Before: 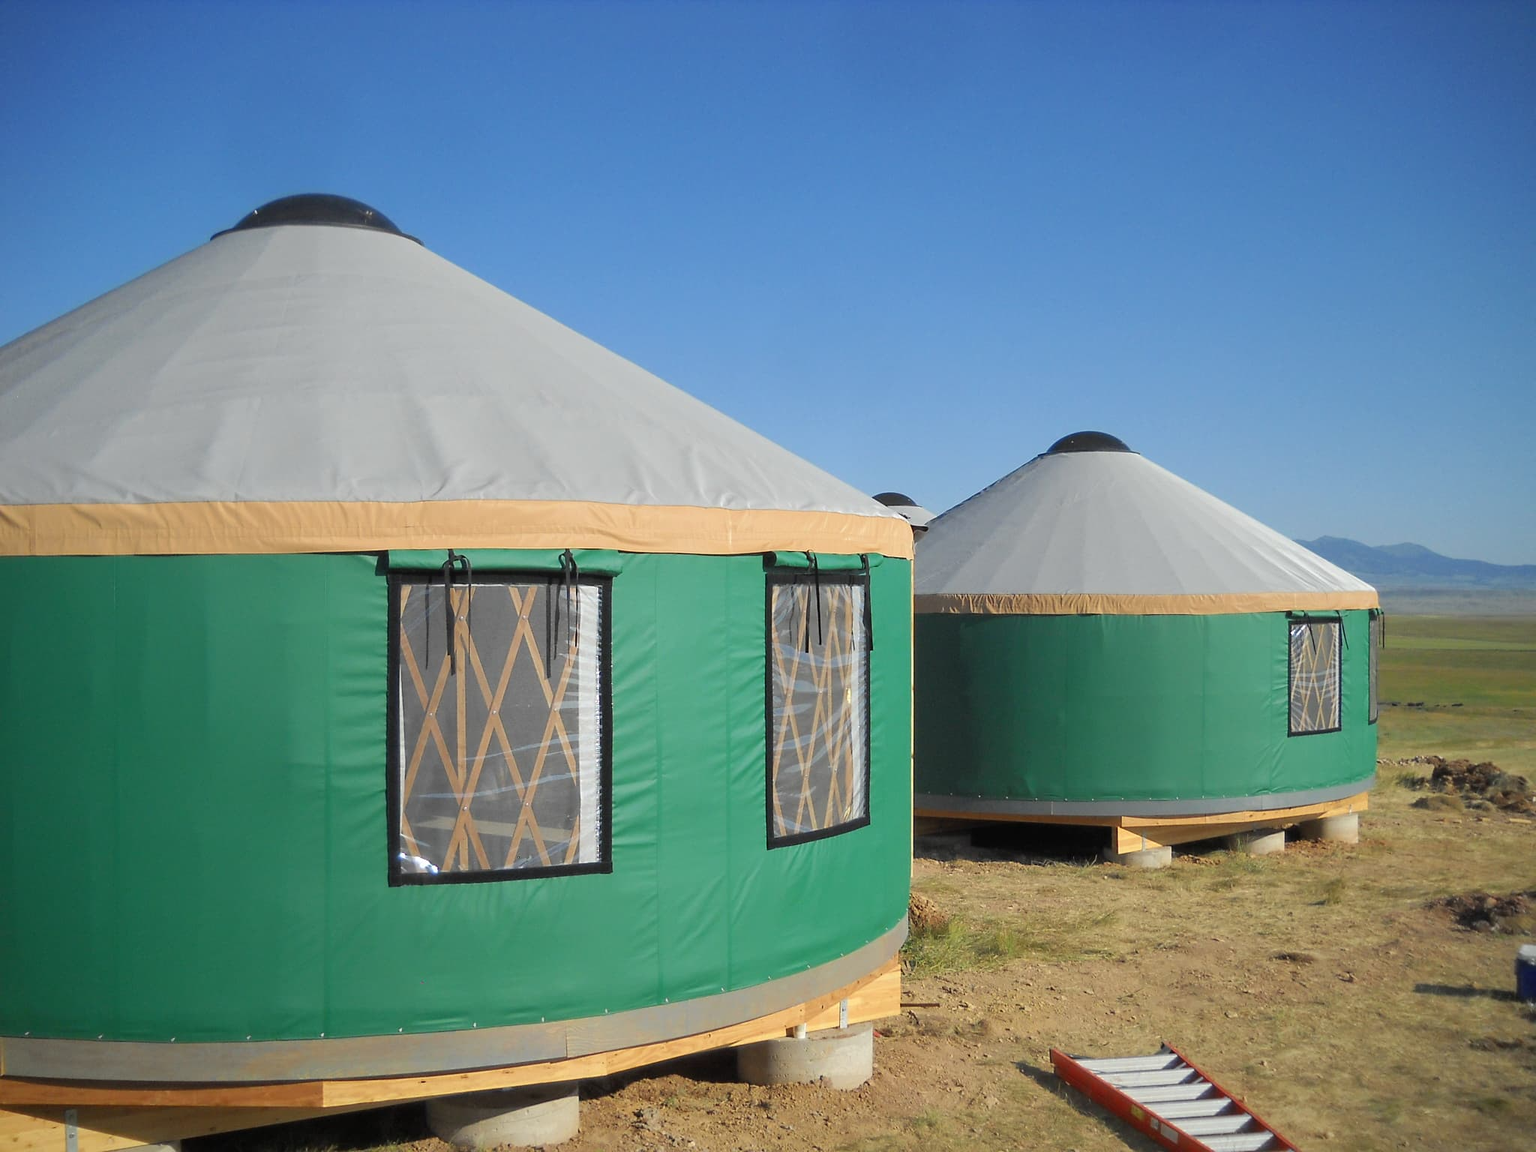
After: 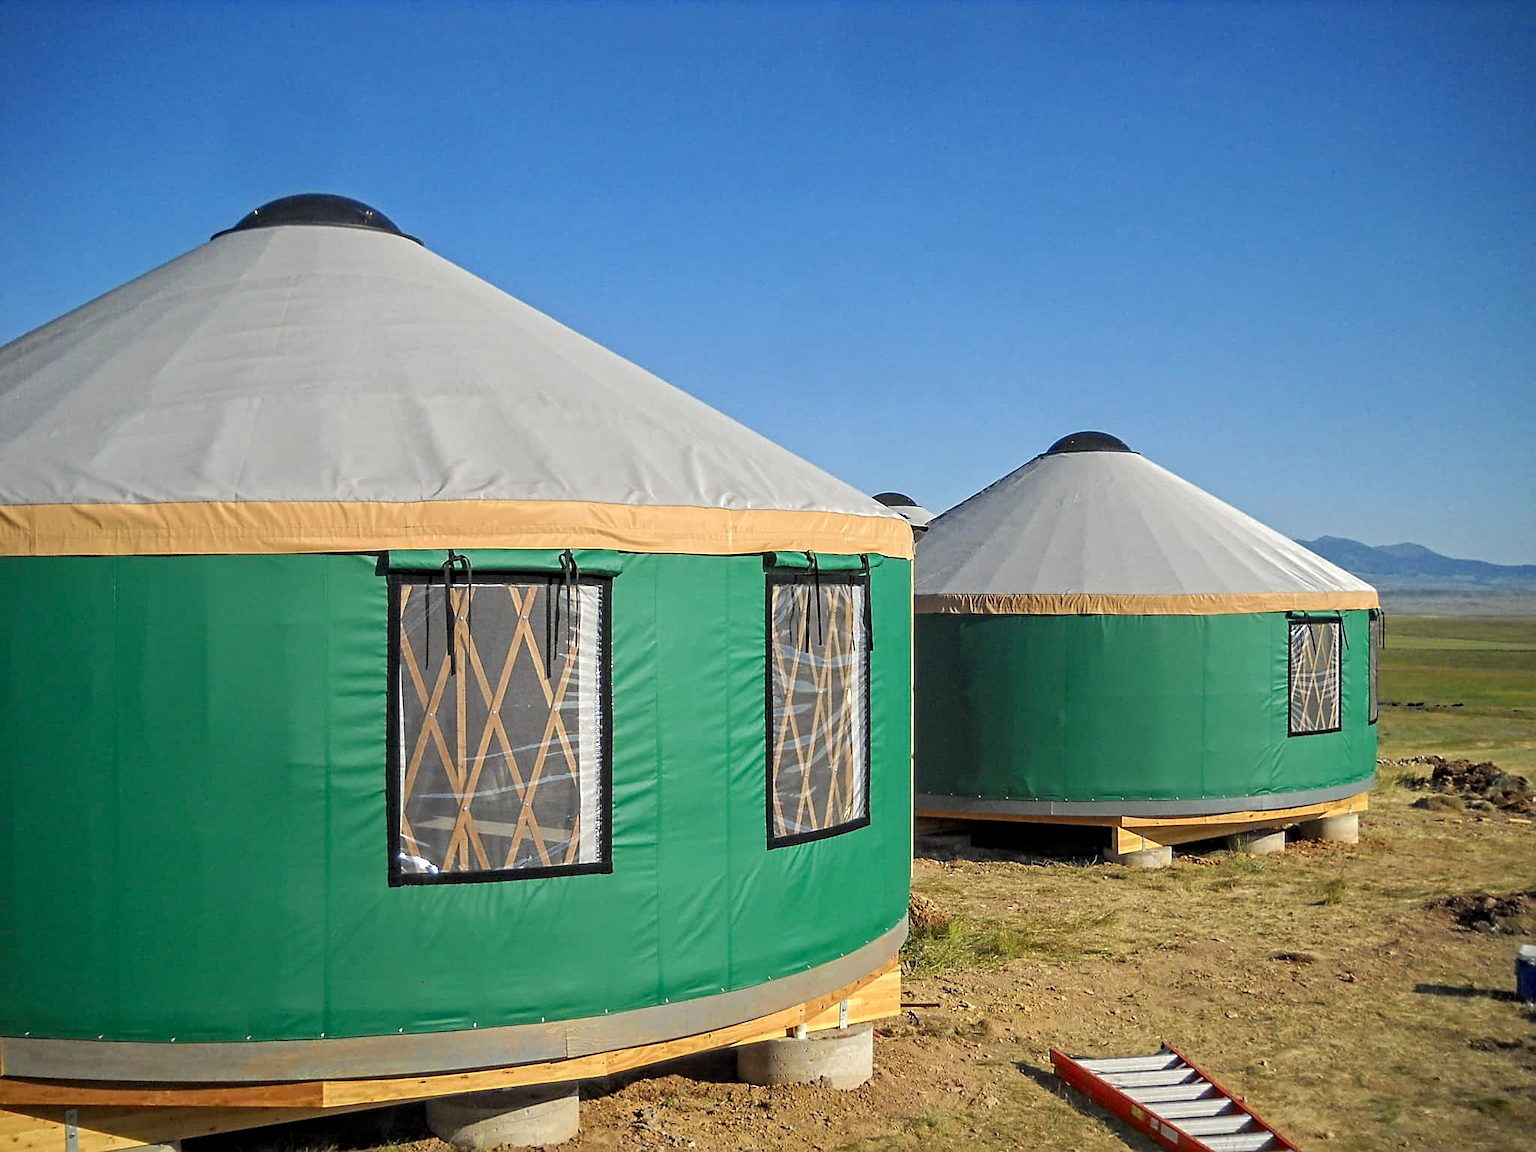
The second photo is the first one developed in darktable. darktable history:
local contrast: on, module defaults
white balance: red 1, blue 1
sharpen: on, module defaults
color correction: highlights a* 0.816, highlights b* 2.78, saturation 1.1
vibrance: vibrance 22%
contrast equalizer: y [[0.5, 0.501, 0.525, 0.597, 0.58, 0.514], [0.5 ×6], [0.5 ×6], [0 ×6], [0 ×6]]
